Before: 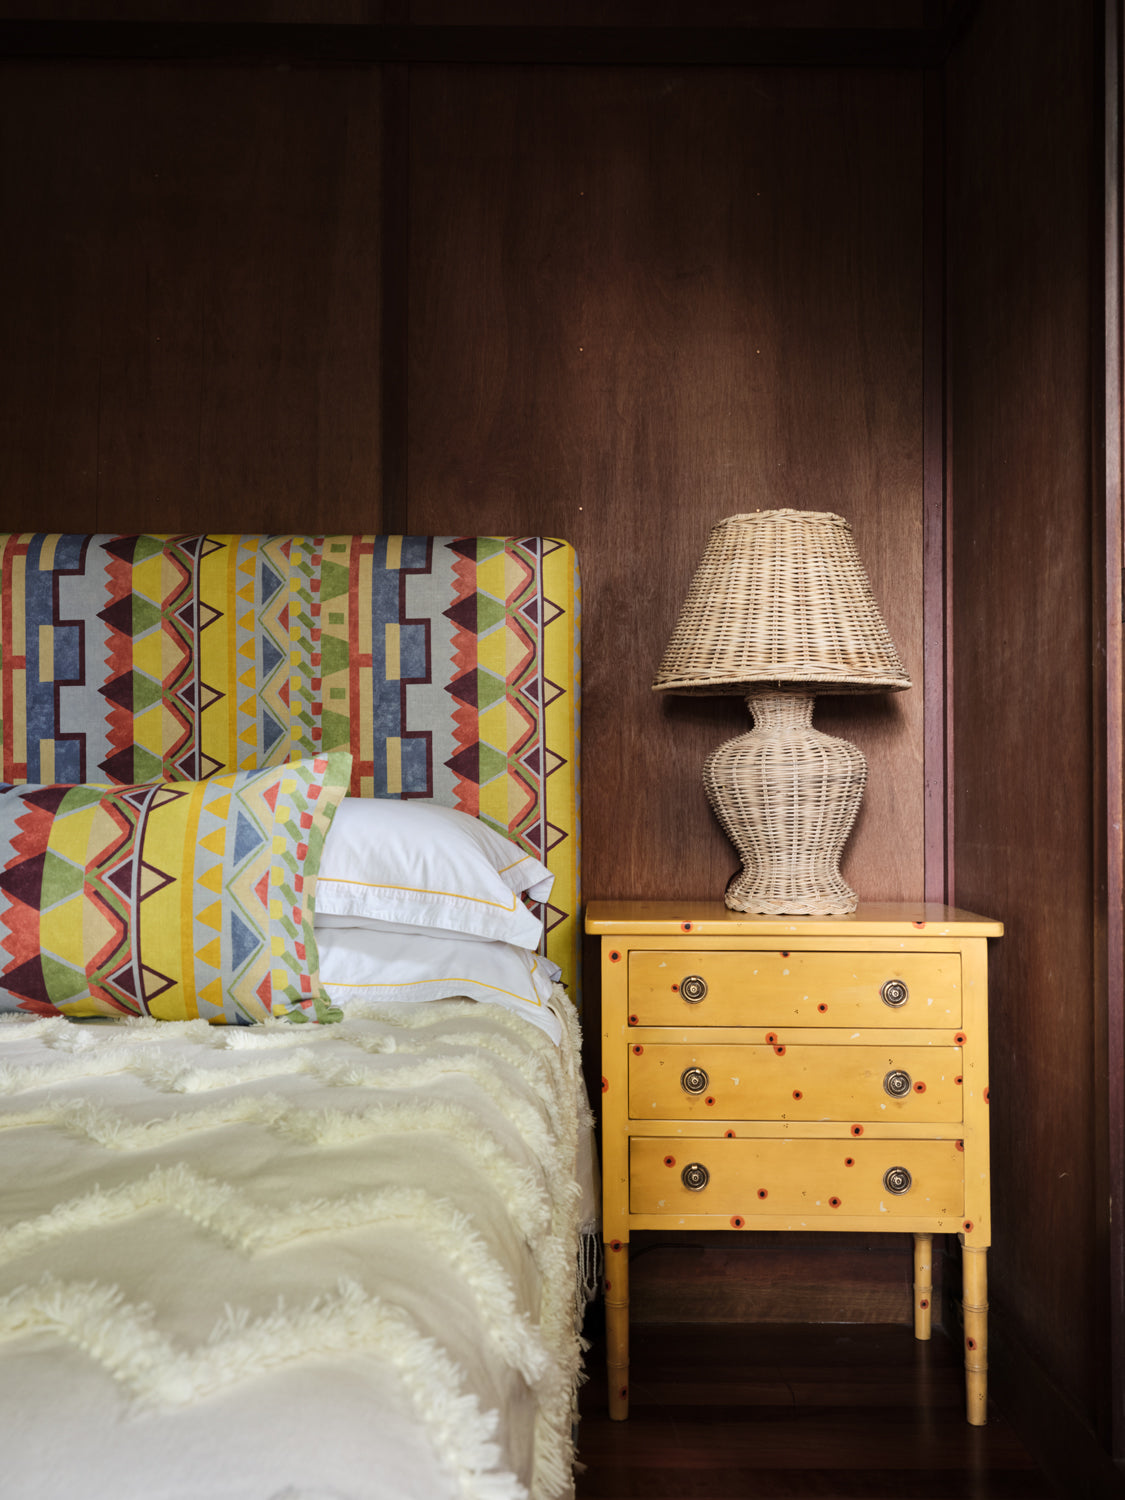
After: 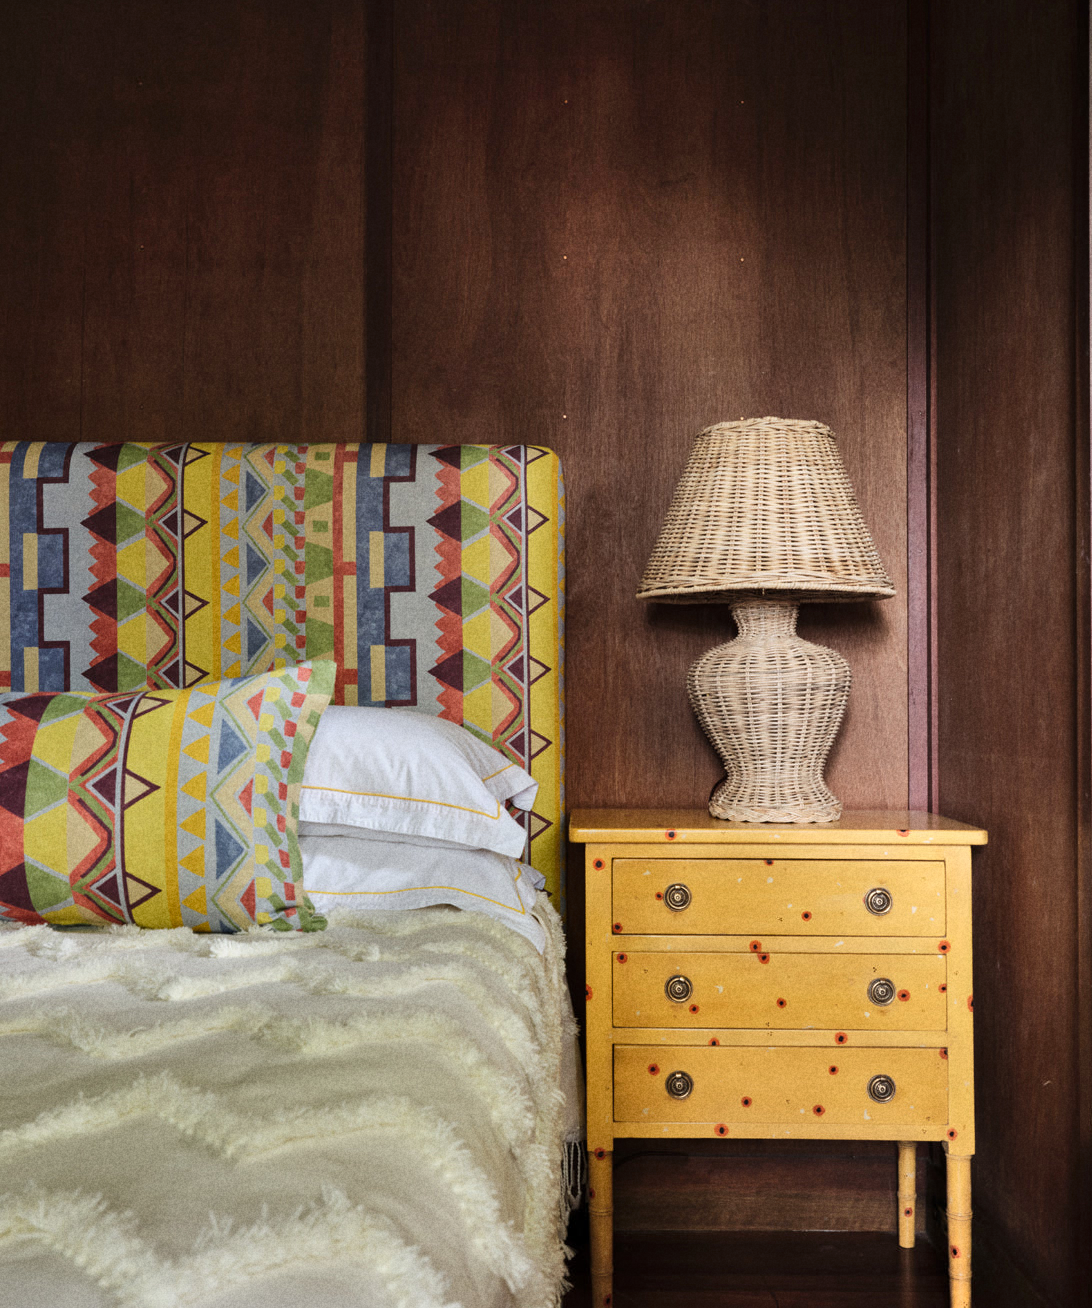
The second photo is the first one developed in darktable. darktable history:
grain: coarseness 22.88 ISO
shadows and highlights: highlights color adjustment 0%, low approximation 0.01, soften with gaussian
crop: left 1.507%, top 6.147%, right 1.379%, bottom 6.637%
